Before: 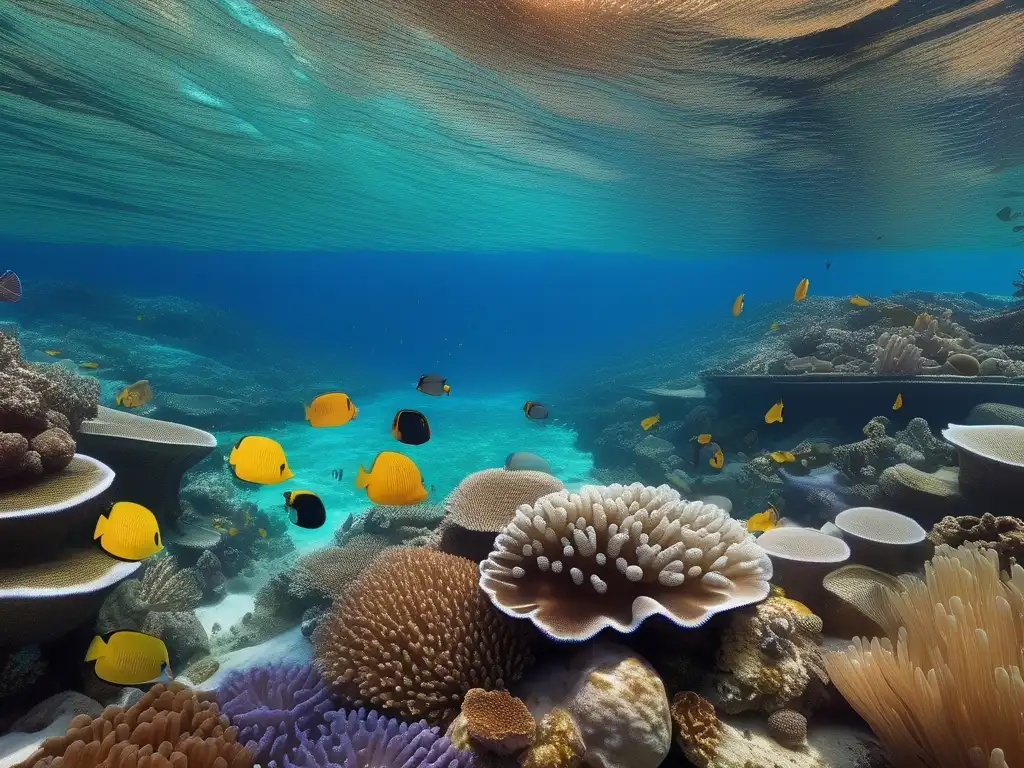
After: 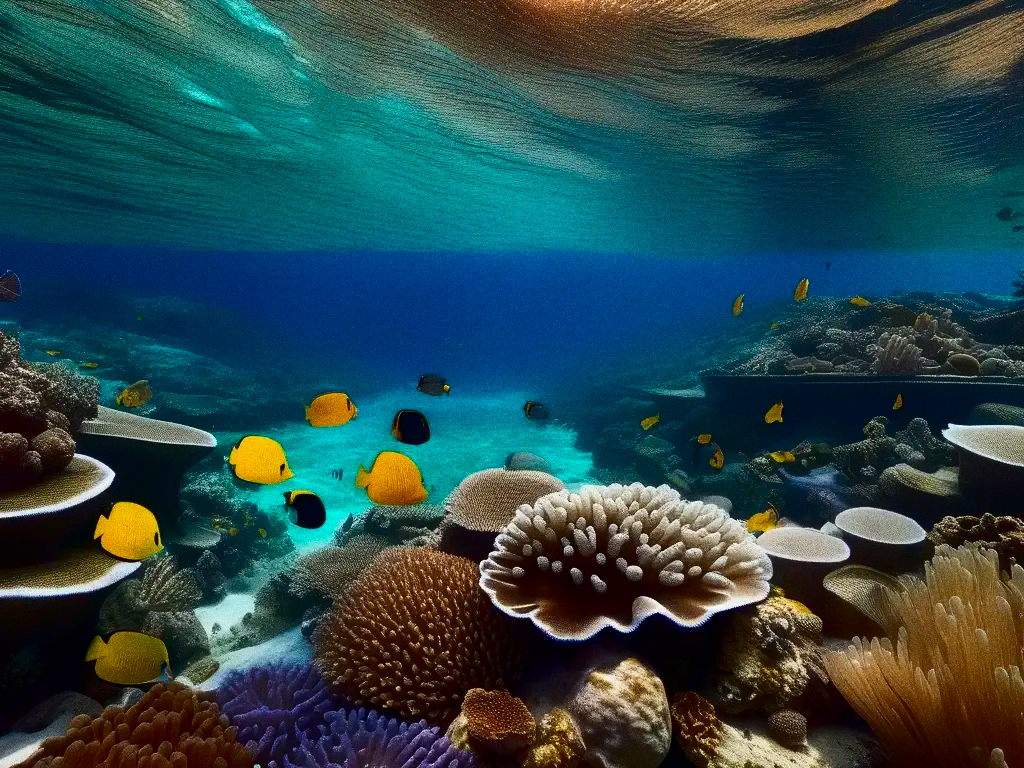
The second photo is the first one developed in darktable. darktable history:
contrast brightness saturation: contrast 0.22, brightness -0.19, saturation 0.24
grain: coarseness 0.09 ISO, strength 40%
